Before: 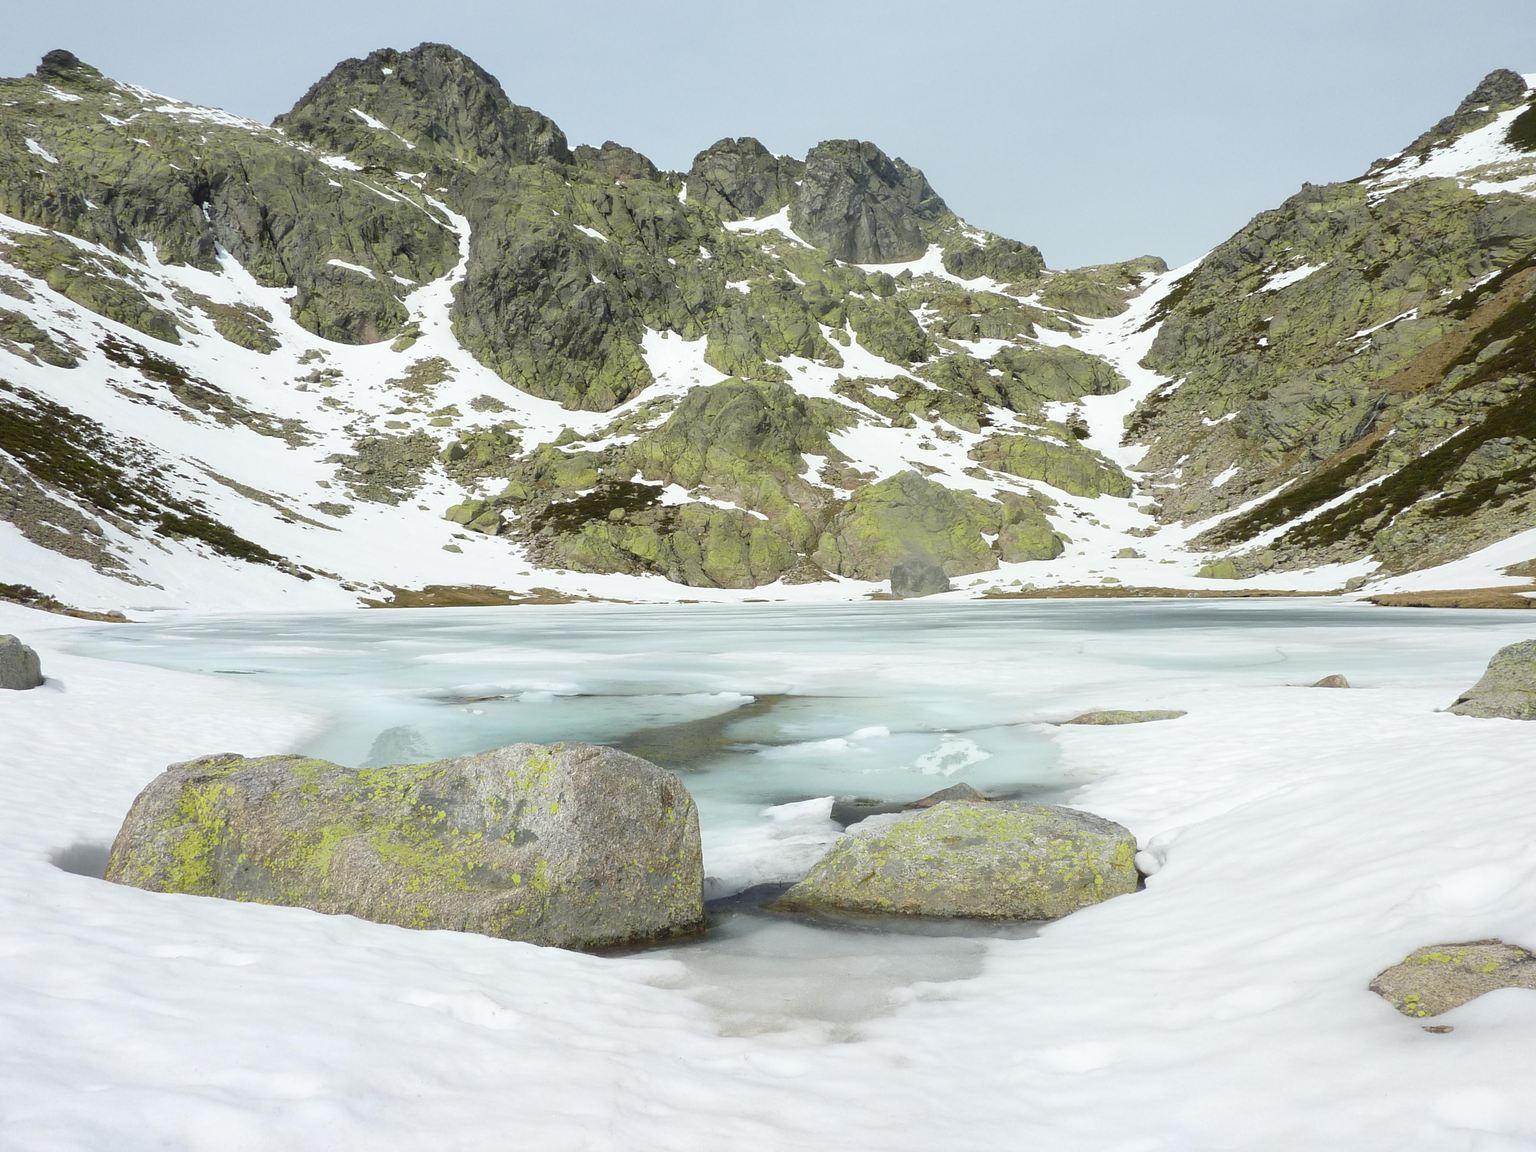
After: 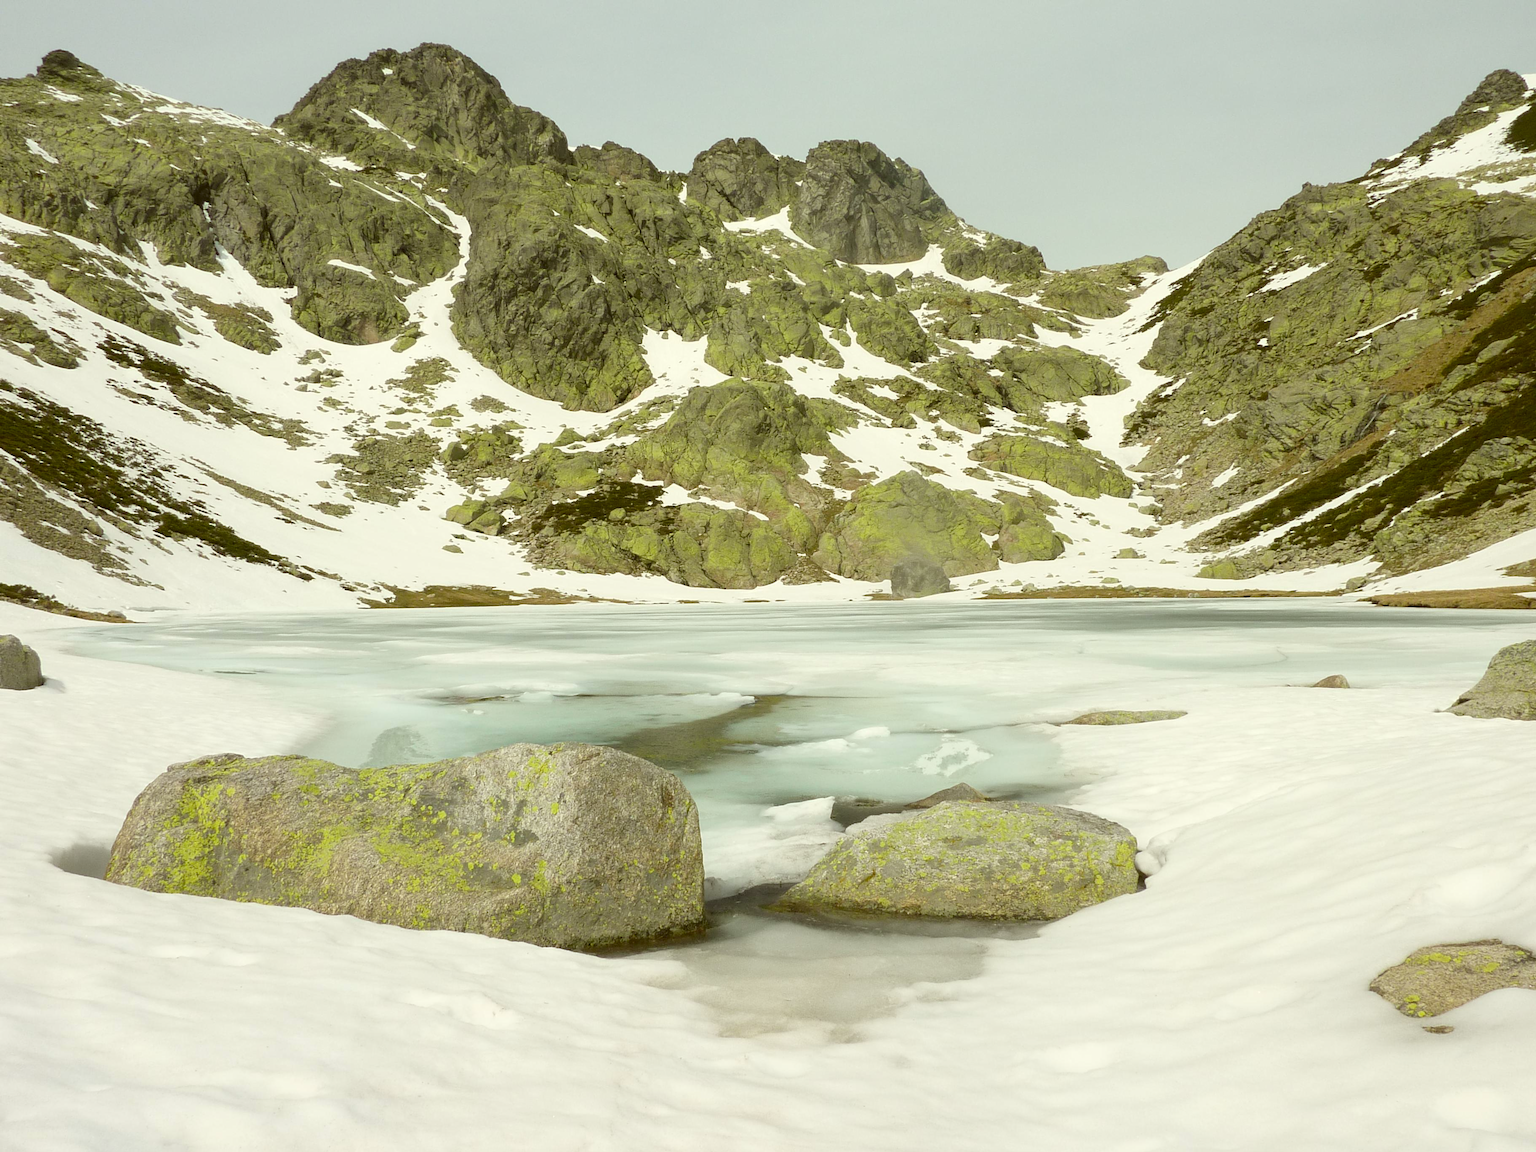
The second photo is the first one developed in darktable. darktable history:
color correction: highlights a* -1.59, highlights b* 10.65, shadows a* 0.477, shadows b* 19.26
